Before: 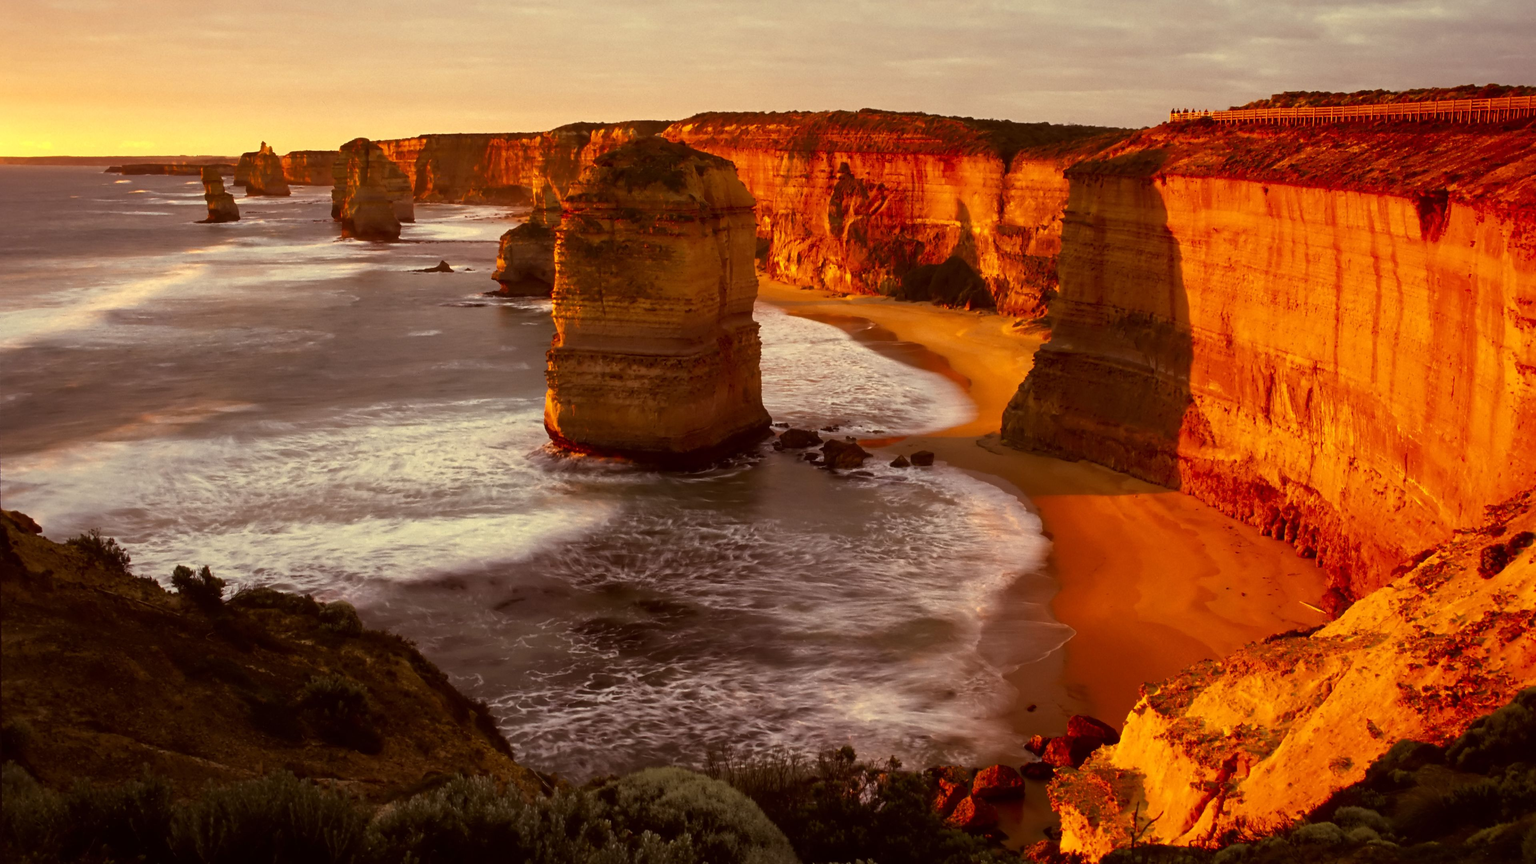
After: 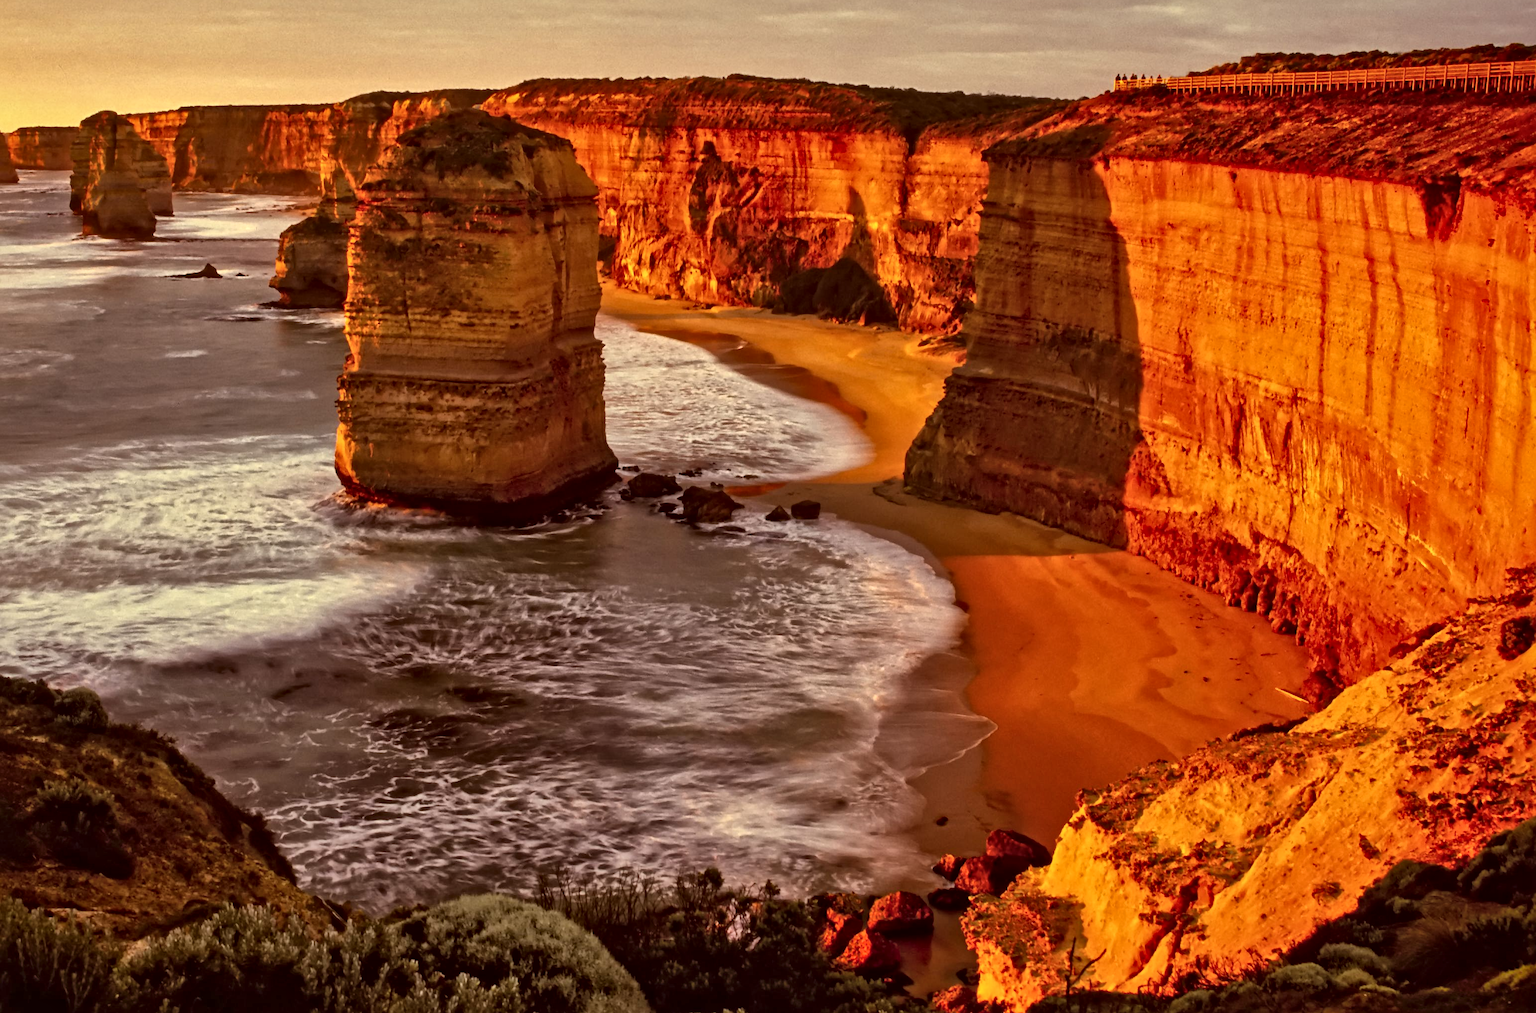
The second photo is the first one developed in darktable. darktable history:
crop and rotate: left 17.959%, top 5.771%, right 1.742%
local contrast: mode bilateral grid, contrast 20, coarseness 19, detail 163%, midtone range 0.2
shadows and highlights: low approximation 0.01, soften with gaussian
